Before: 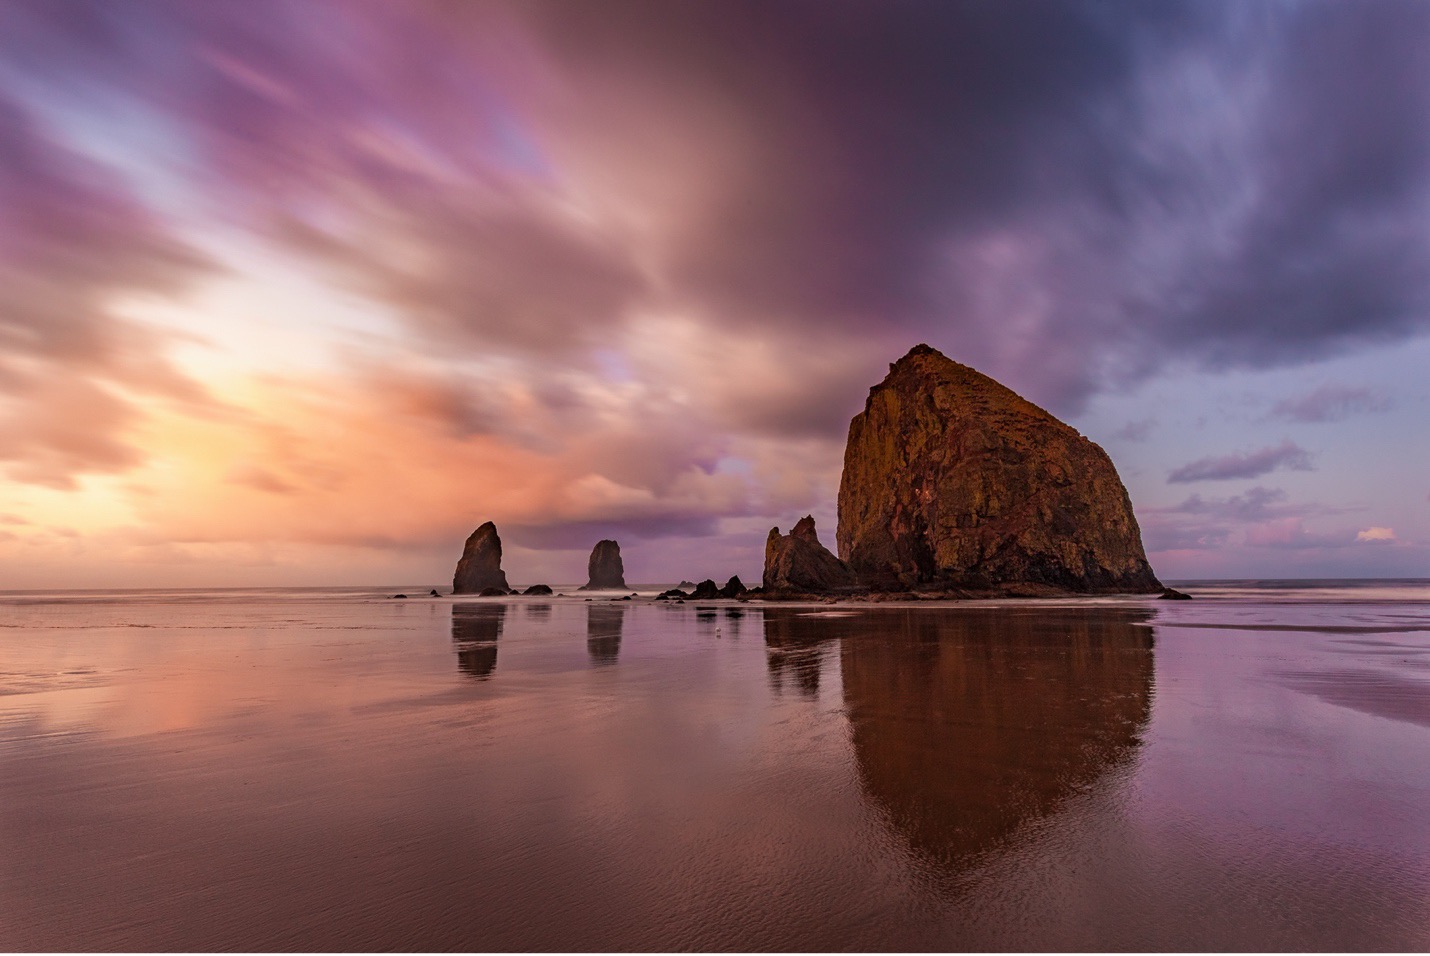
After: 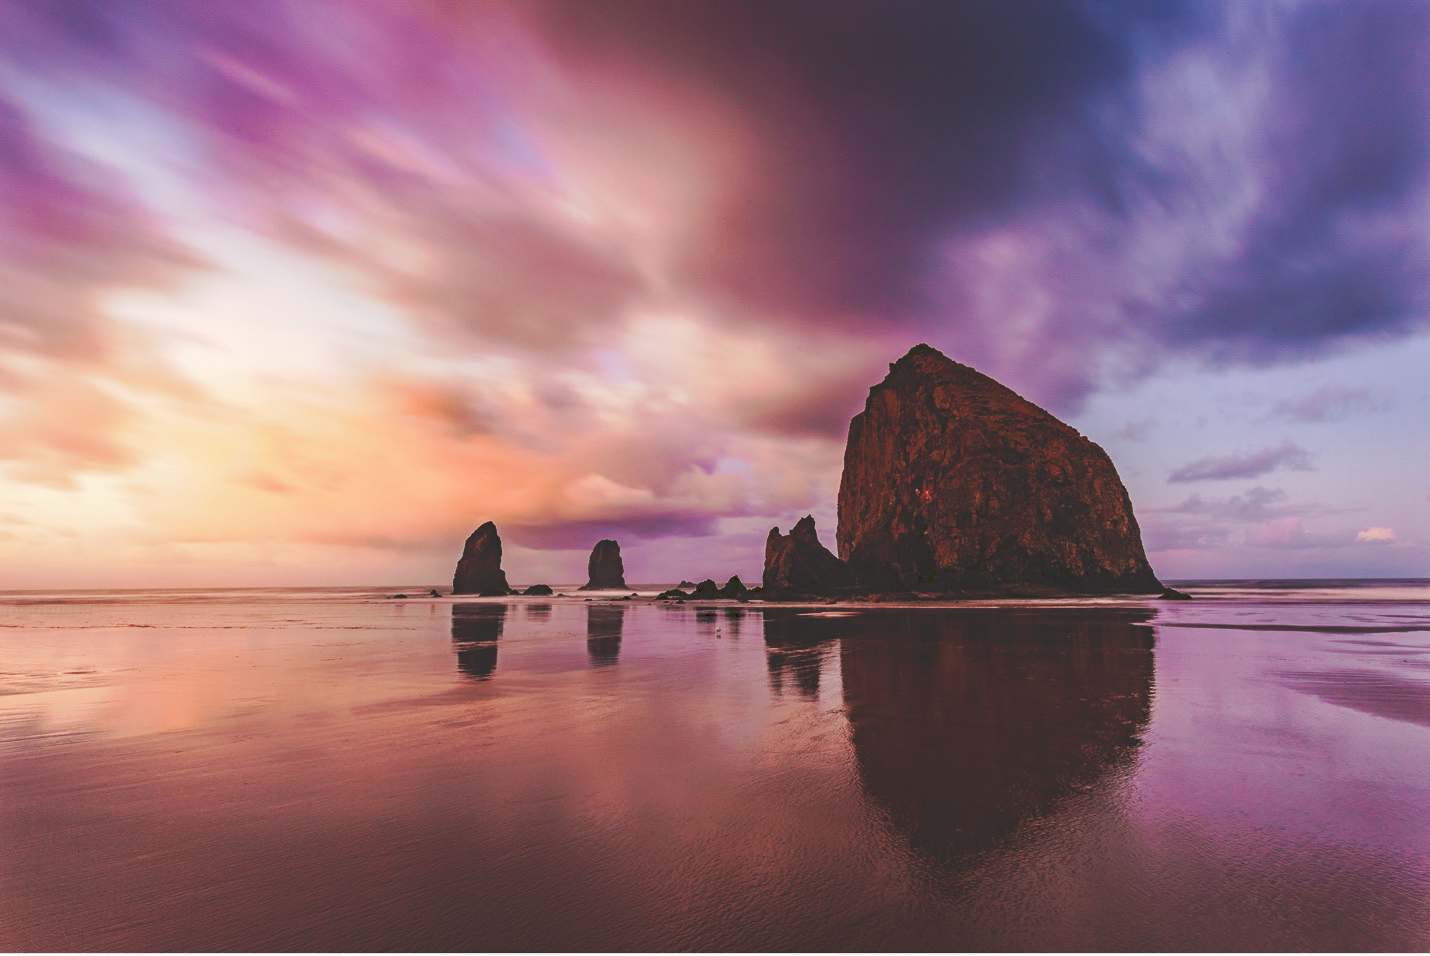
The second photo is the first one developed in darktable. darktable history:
tone curve: curves: ch0 [(0, 0) (0.003, 0.174) (0.011, 0.178) (0.025, 0.182) (0.044, 0.185) (0.069, 0.191) (0.1, 0.194) (0.136, 0.199) (0.177, 0.219) (0.224, 0.246) (0.277, 0.284) (0.335, 0.35) (0.399, 0.43) (0.468, 0.539) (0.543, 0.637) (0.623, 0.711) (0.709, 0.799) (0.801, 0.865) (0.898, 0.914) (1, 1)], preserve colors none
tone equalizer: on, module defaults
